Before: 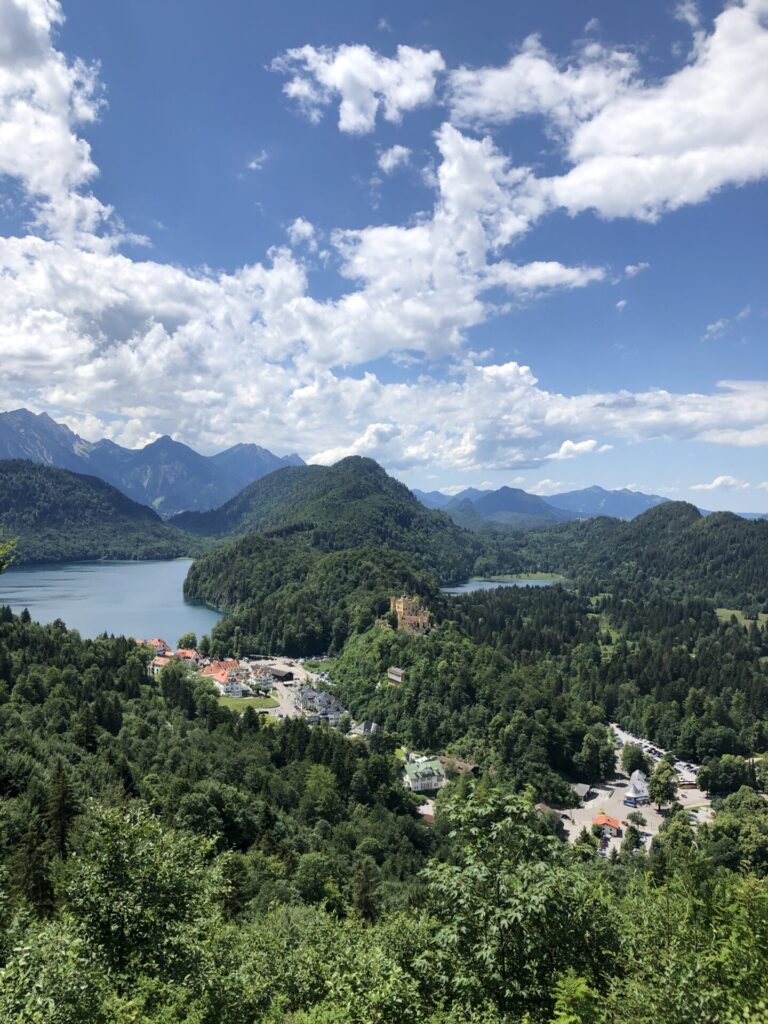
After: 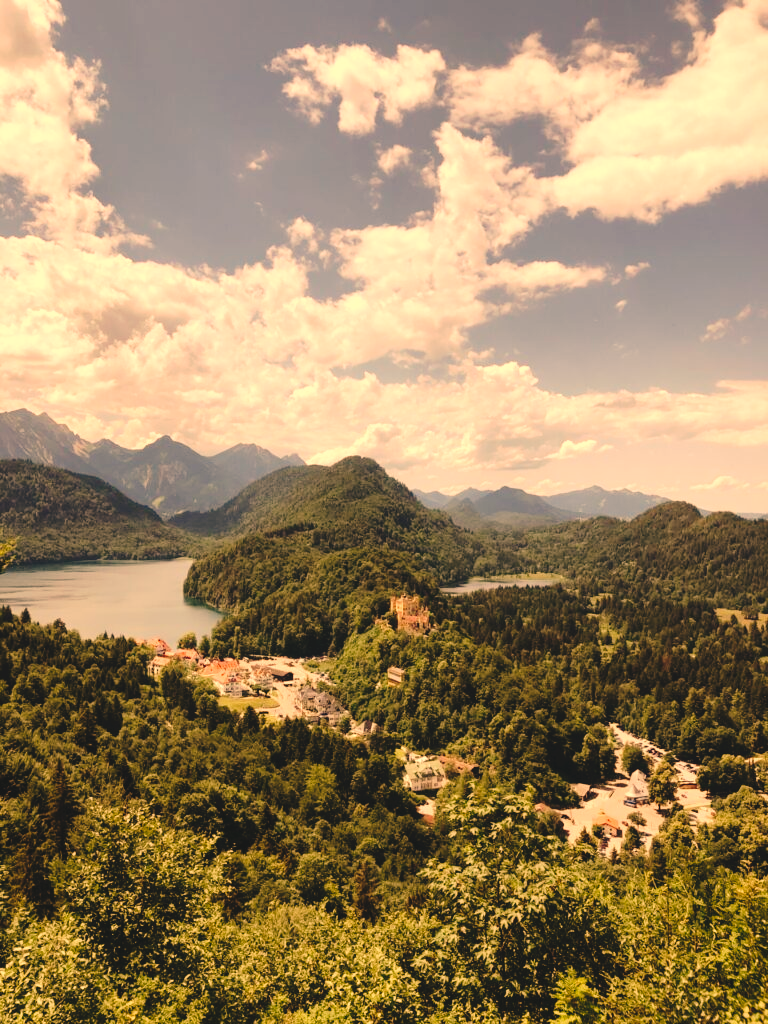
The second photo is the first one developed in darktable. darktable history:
contrast brightness saturation: contrast -0.02, brightness -0.01, saturation 0.03
tone curve: curves: ch0 [(0, 0) (0.003, 0.074) (0.011, 0.079) (0.025, 0.083) (0.044, 0.095) (0.069, 0.097) (0.1, 0.11) (0.136, 0.131) (0.177, 0.159) (0.224, 0.209) (0.277, 0.279) (0.335, 0.367) (0.399, 0.455) (0.468, 0.538) (0.543, 0.621) (0.623, 0.699) (0.709, 0.782) (0.801, 0.848) (0.898, 0.924) (1, 1)], preserve colors none
white balance: red 1.467, blue 0.684
